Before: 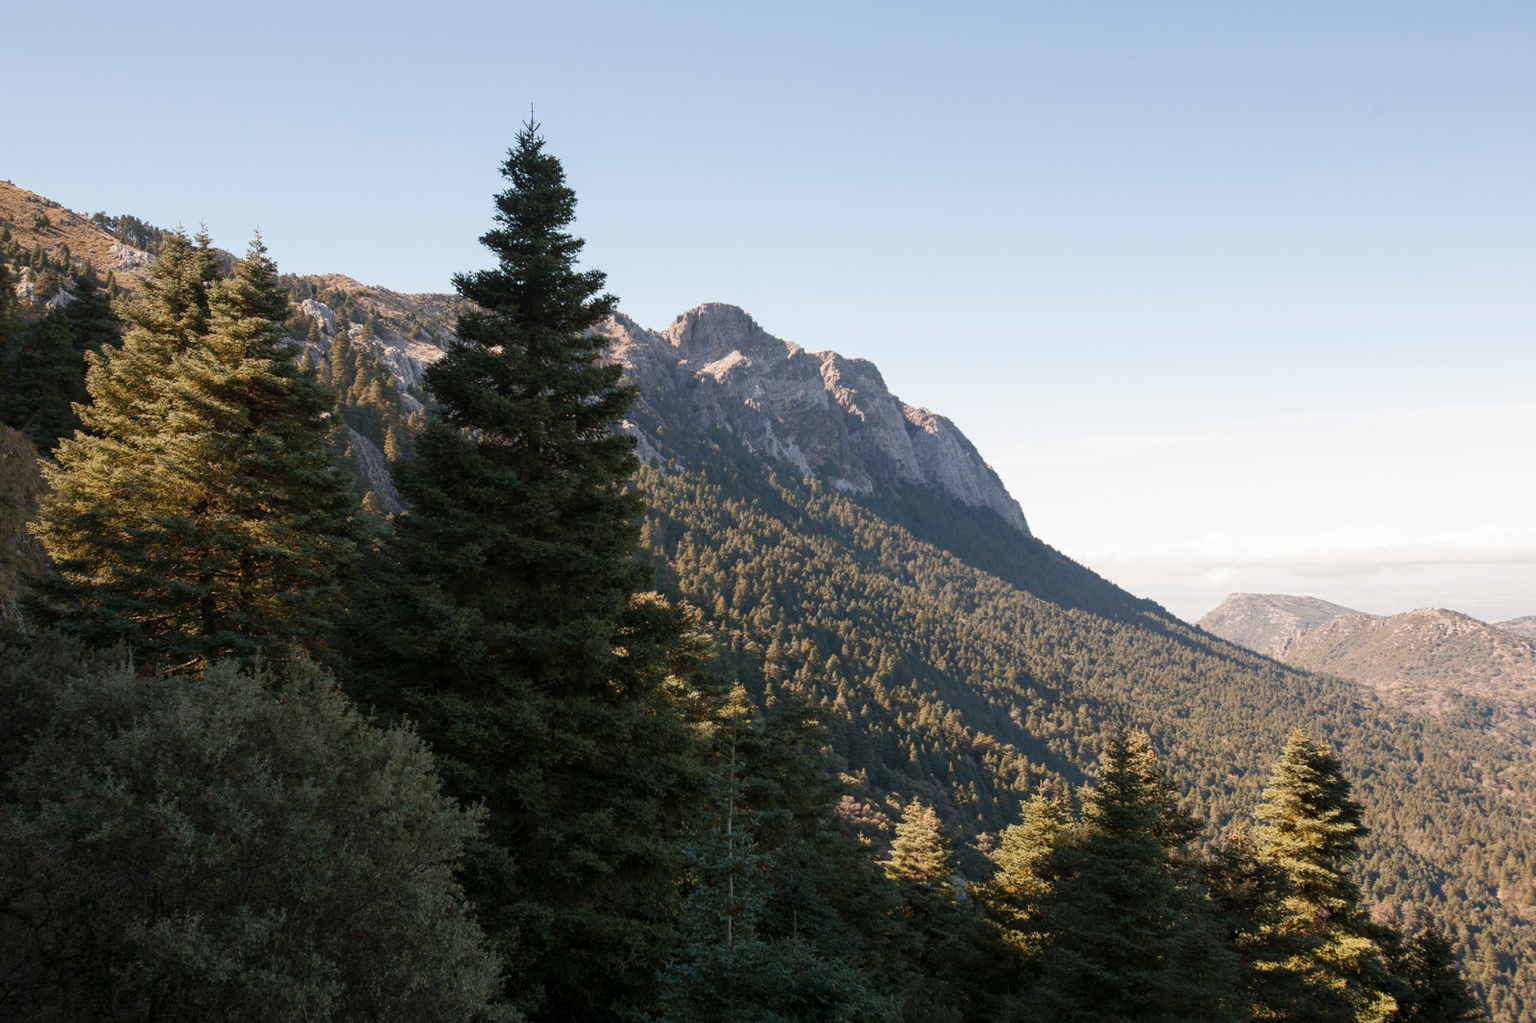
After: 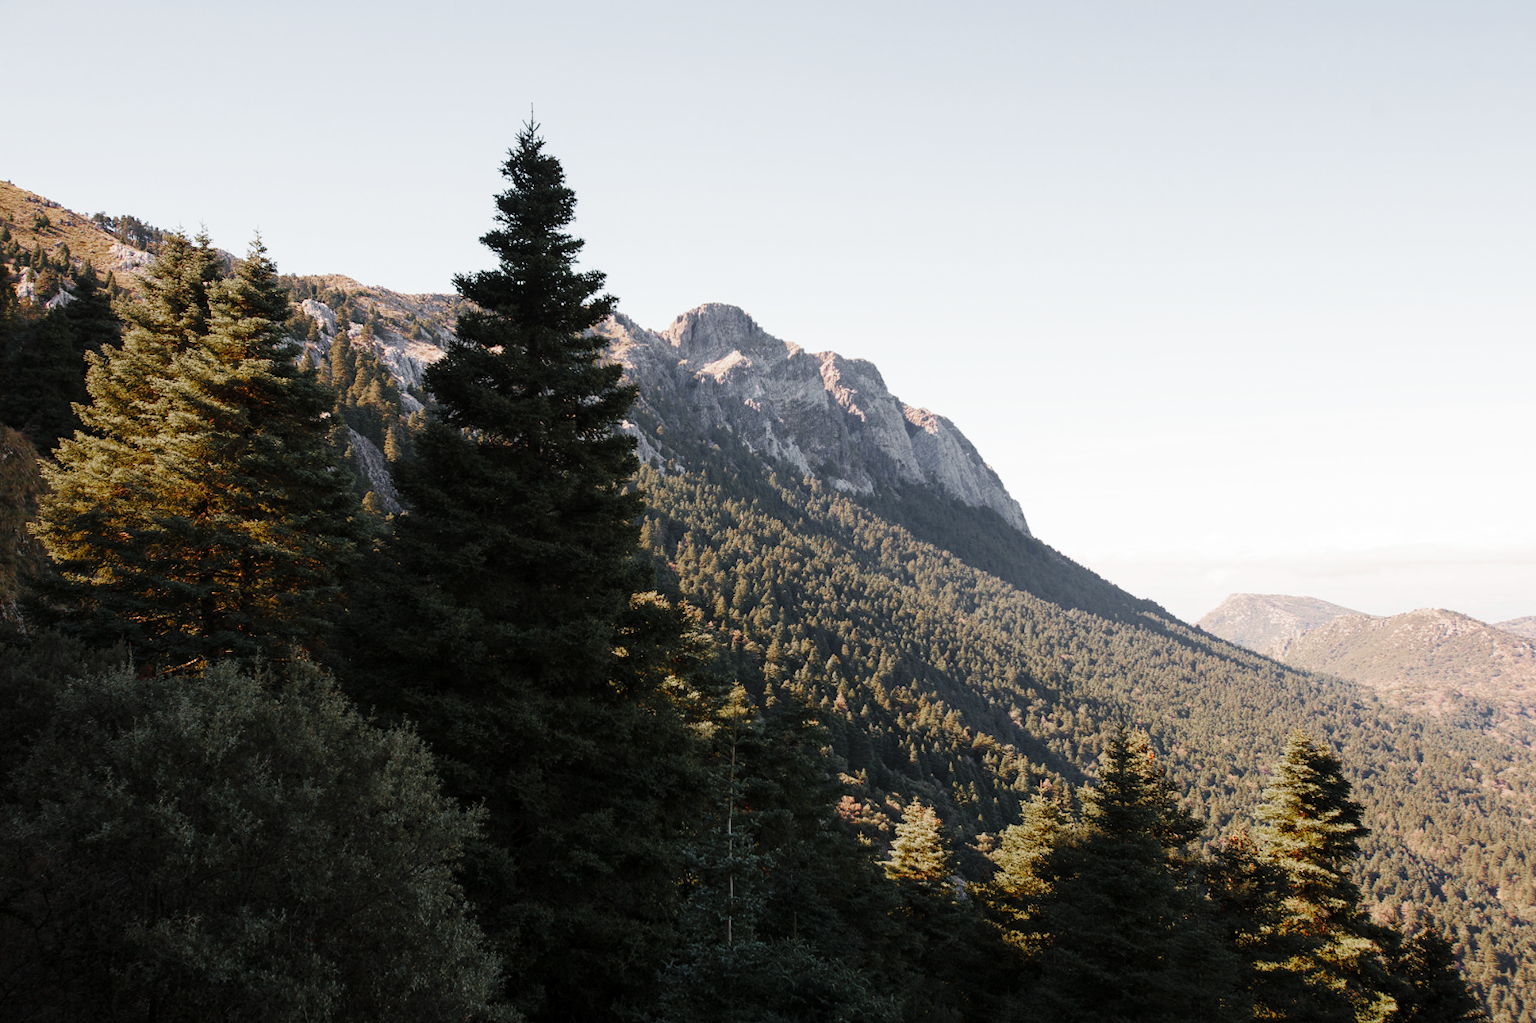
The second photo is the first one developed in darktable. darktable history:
color zones: curves: ch0 [(0, 0.48) (0.209, 0.398) (0.305, 0.332) (0.429, 0.493) (0.571, 0.5) (0.714, 0.5) (0.857, 0.5) (1, 0.48)]; ch1 [(0, 0.736) (0.143, 0.625) (0.225, 0.371) (0.429, 0.256) (0.571, 0.241) (0.714, 0.213) (0.857, 0.48) (1, 0.736)]; ch2 [(0, 0.448) (0.143, 0.498) (0.286, 0.5) (0.429, 0.5) (0.571, 0.5) (0.714, 0.5) (0.857, 0.5) (1, 0.448)]
base curve: curves: ch0 [(0, 0) (0.036, 0.025) (0.121, 0.166) (0.206, 0.329) (0.605, 0.79) (1, 1)], preserve colors none
